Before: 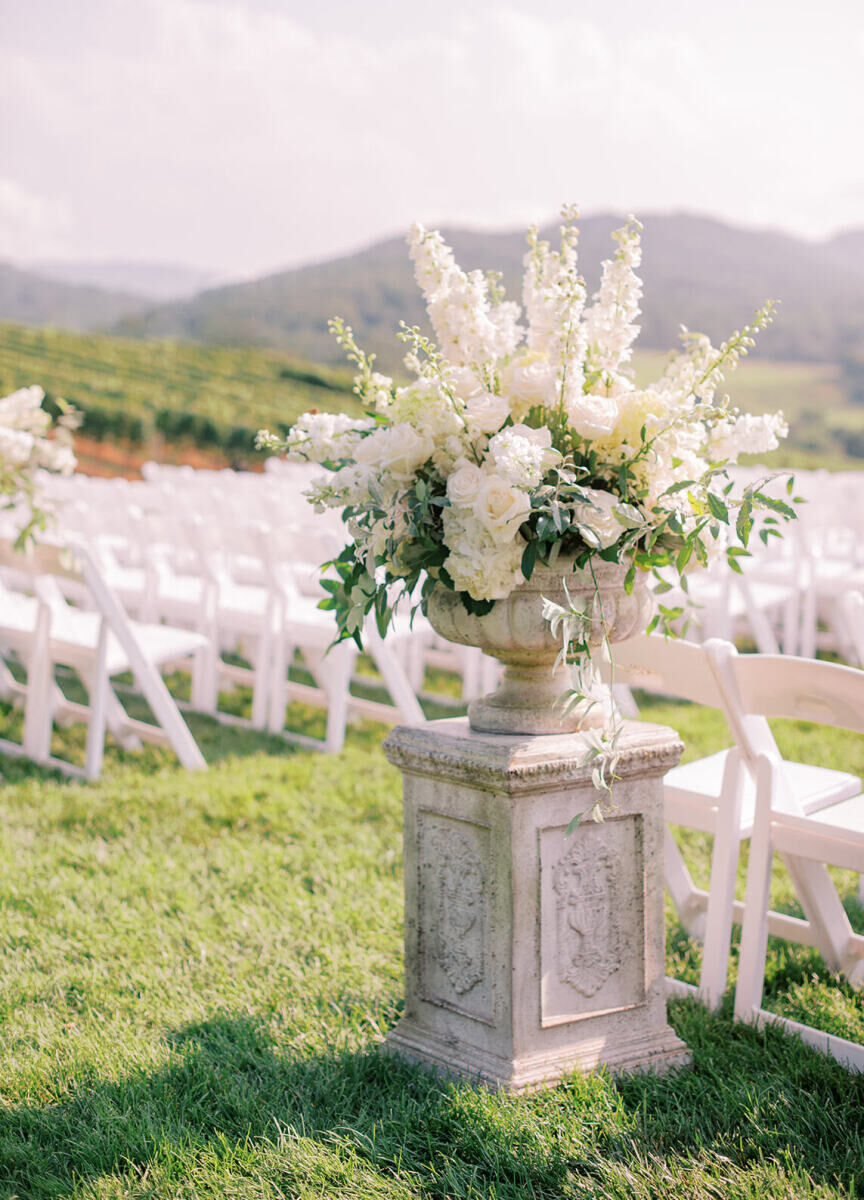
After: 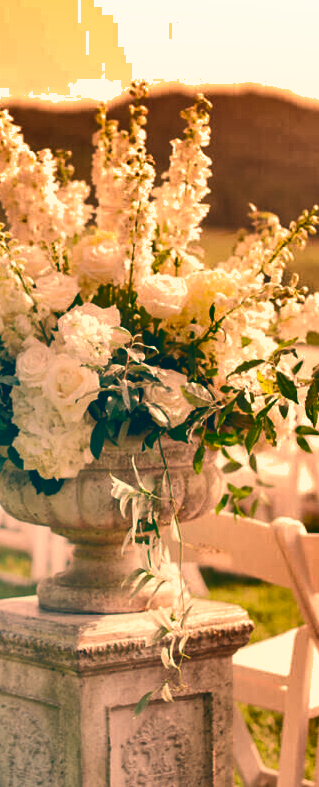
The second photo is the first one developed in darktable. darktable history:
crop and rotate: left 49.936%, top 10.094%, right 13.136%, bottom 24.256%
color balance: lift [1.006, 0.985, 1.002, 1.015], gamma [1, 0.953, 1.008, 1.047], gain [1.076, 1.13, 1.004, 0.87]
shadows and highlights: shadows 24.5, highlights -78.15, soften with gaussian
white balance: red 1.138, green 0.996, blue 0.812
